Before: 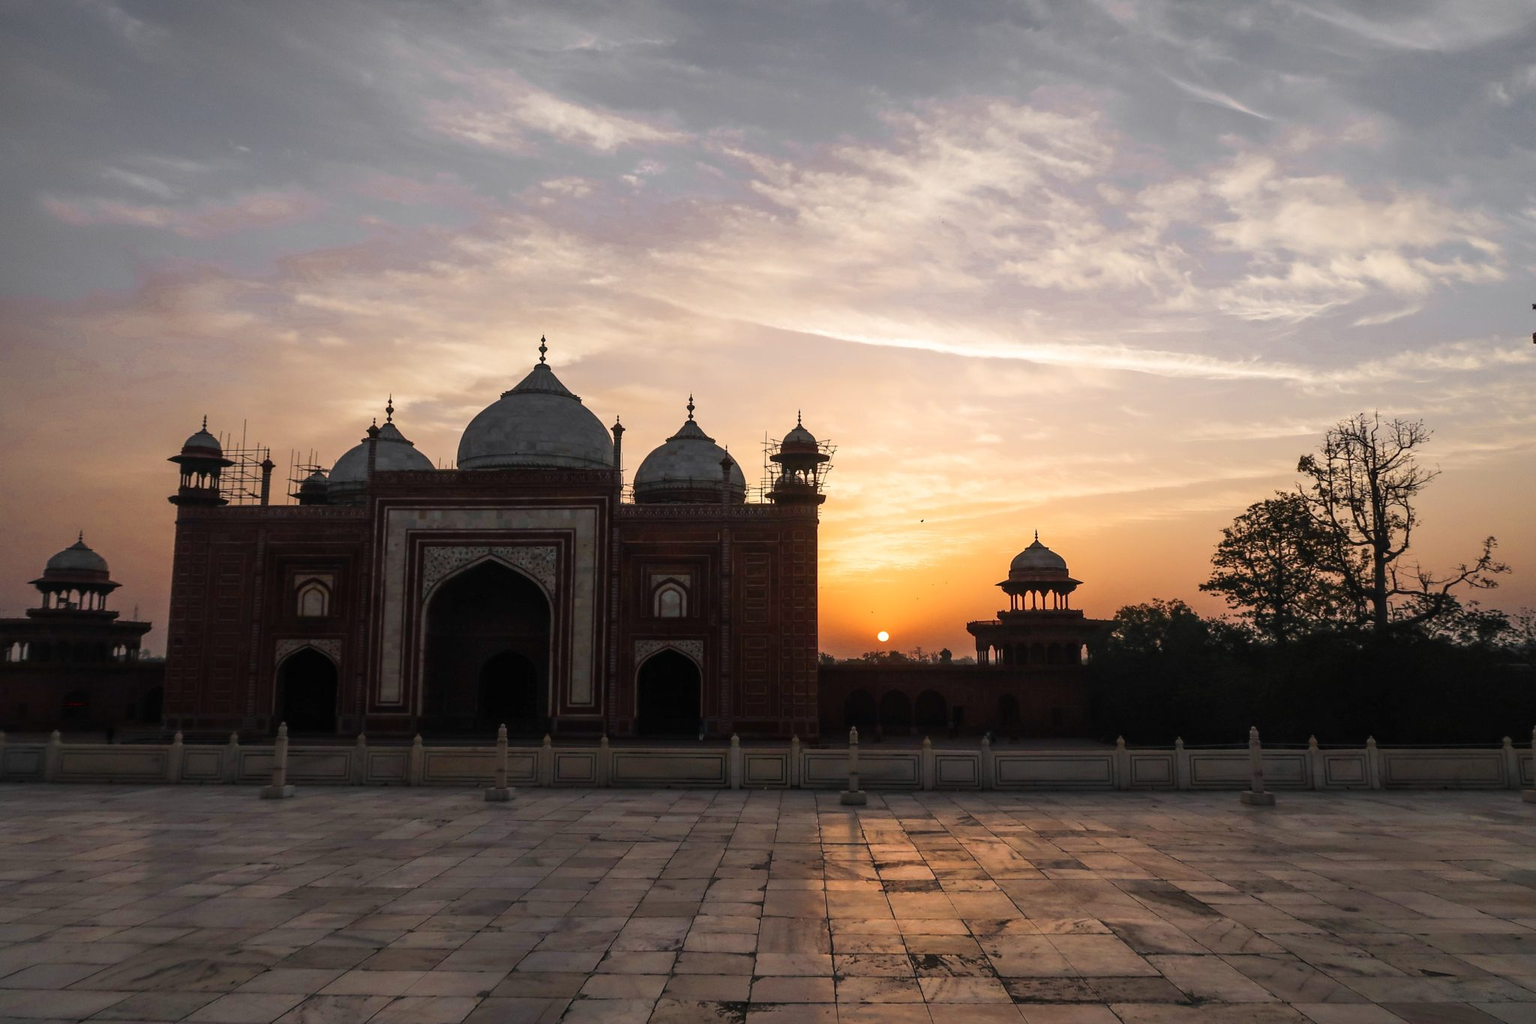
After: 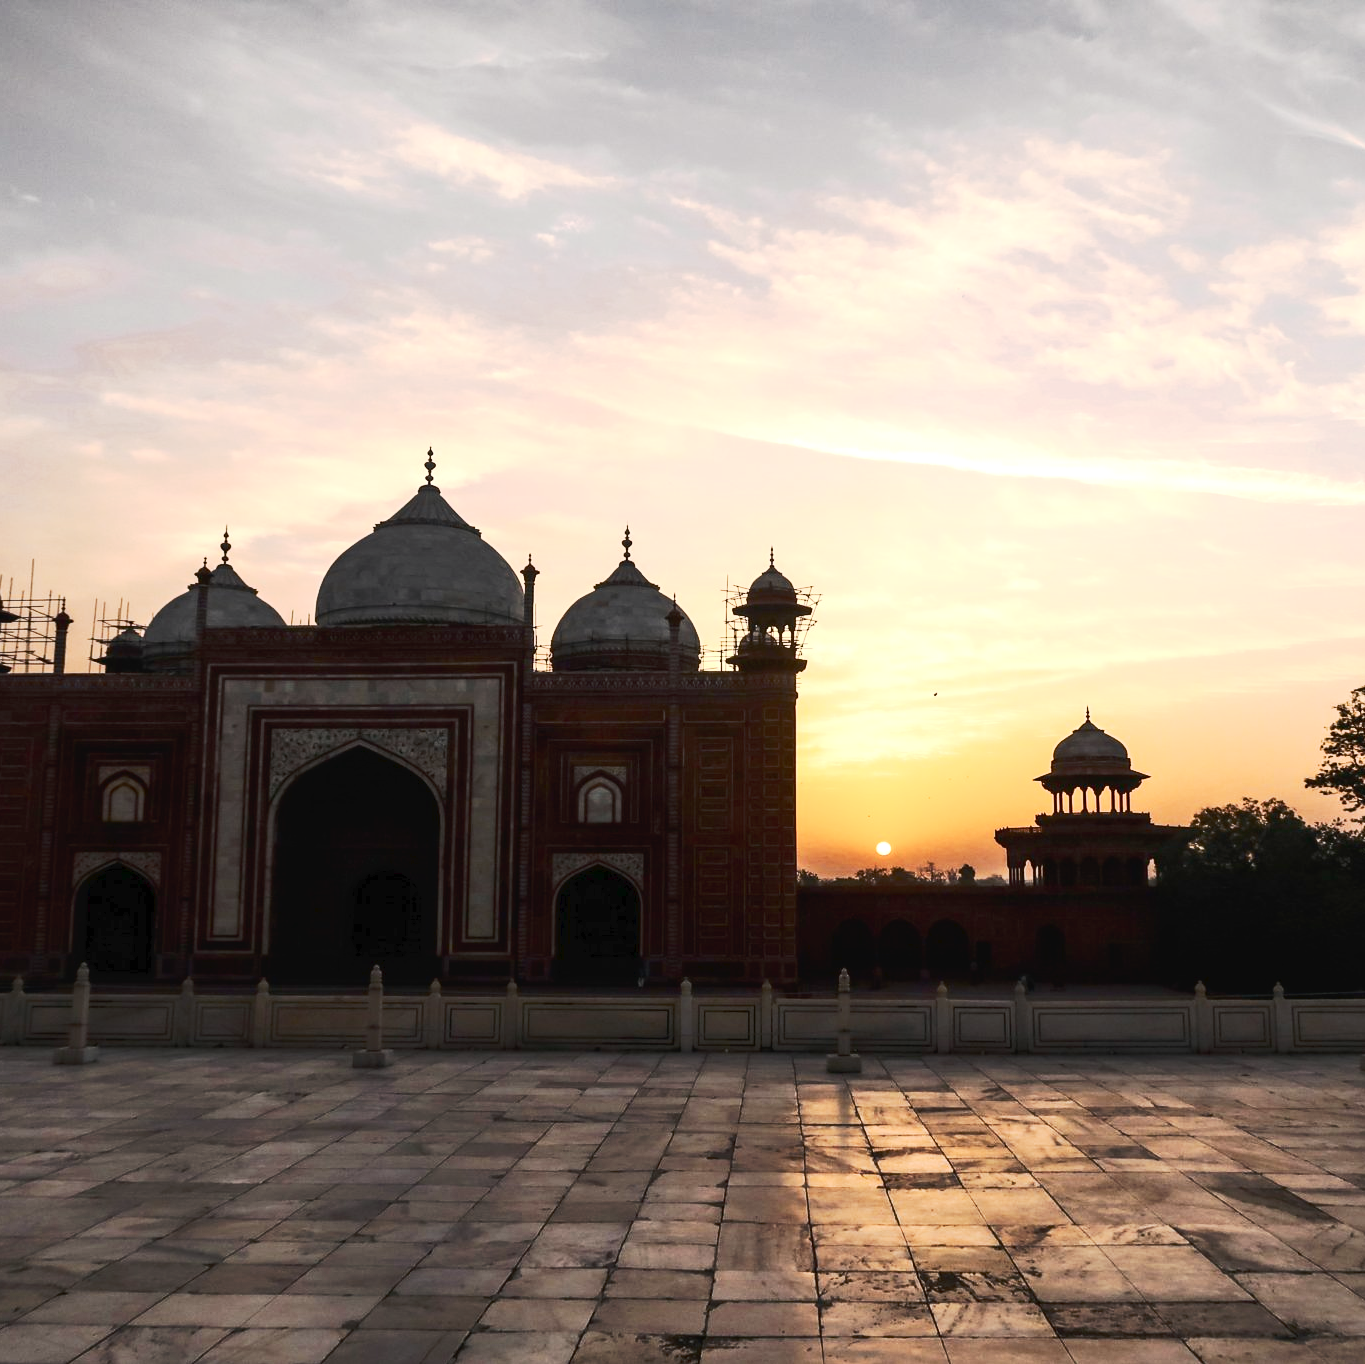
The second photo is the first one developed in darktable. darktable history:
tone curve: curves: ch0 [(0, 0) (0.003, 0.026) (0.011, 0.03) (0.025, 0.047) (0.044, 0.082) (0.069, 0.119) (0.1, 0.157) (0.136, 0.19) (0.177, 0.231) (0.224, 0.27) (0.277, 0.318) (0.335, 0.383) (0.399, 0.456) (0.468, 0.532) (0.543, 0.618) (0.623, 0.71) (0.709, 0.786) (0.801, 0.851) (0.898, 0.908) (1, 1)], preserve colors none
color balance rgb: shadows lift › luminance -20.09%, highlights gain › chroma 2.032%, highlights gain › hue 72.24°, perceptual saturation grading › global saturation 29.568%
crop and rotate: left 14.395%, right 18.938%
exposure: black level correction 0.001, exposure 0.5 EV, compensate highlight preservation false
contrast brightness saturation: contrast 0.247, saturation -0.307
tone equalizer: on, module defaults
